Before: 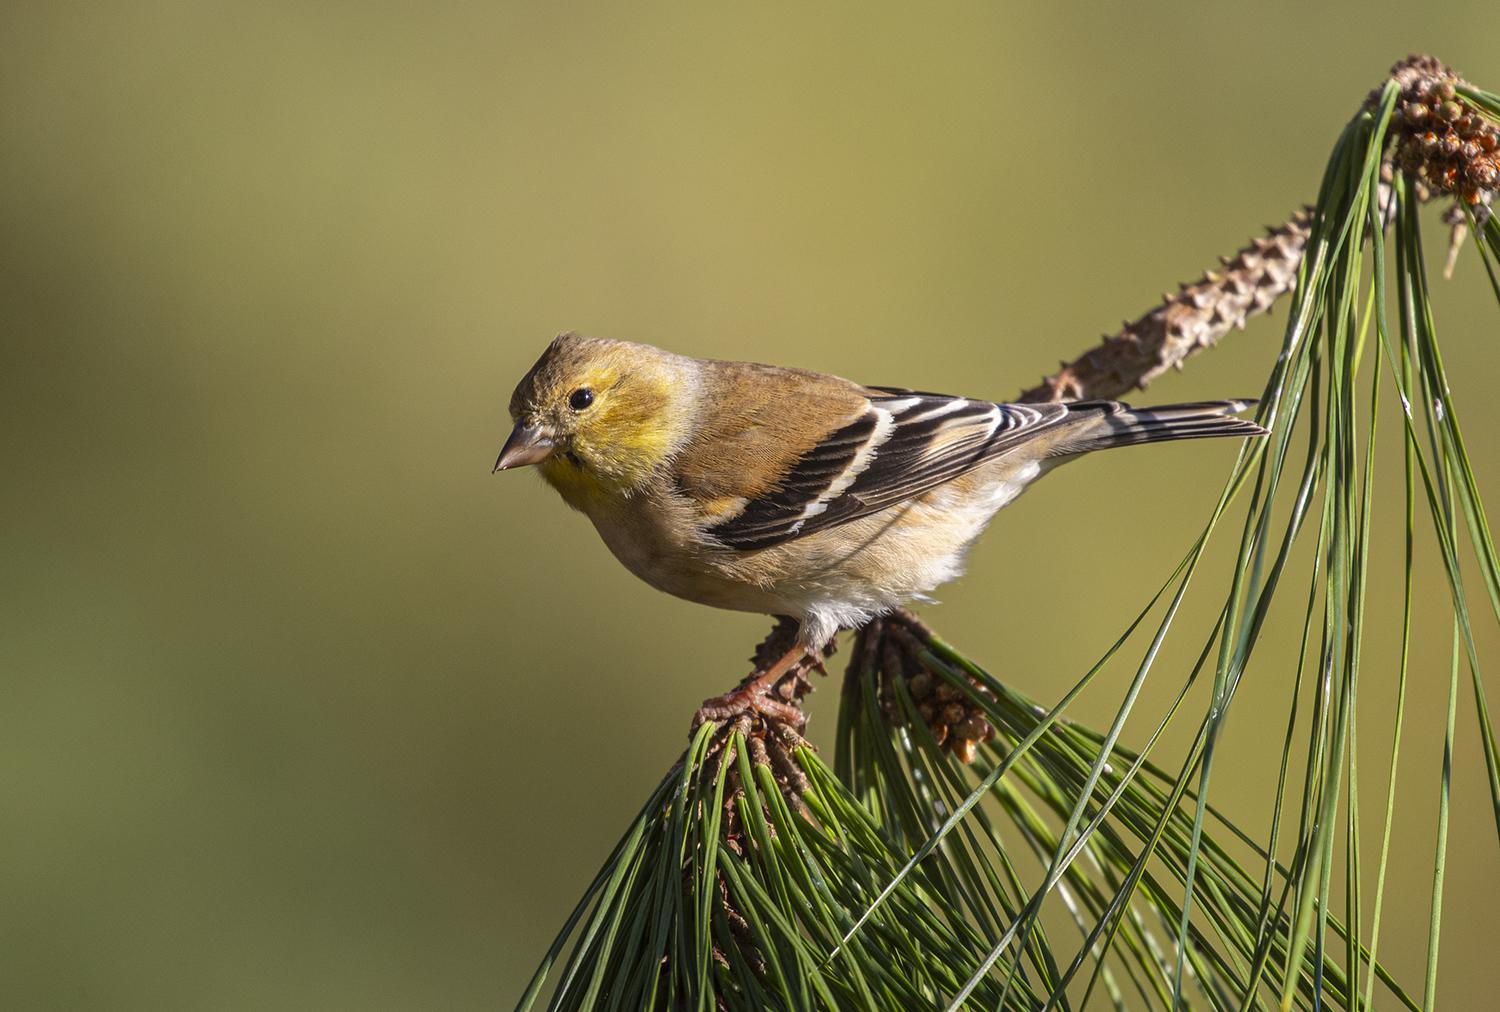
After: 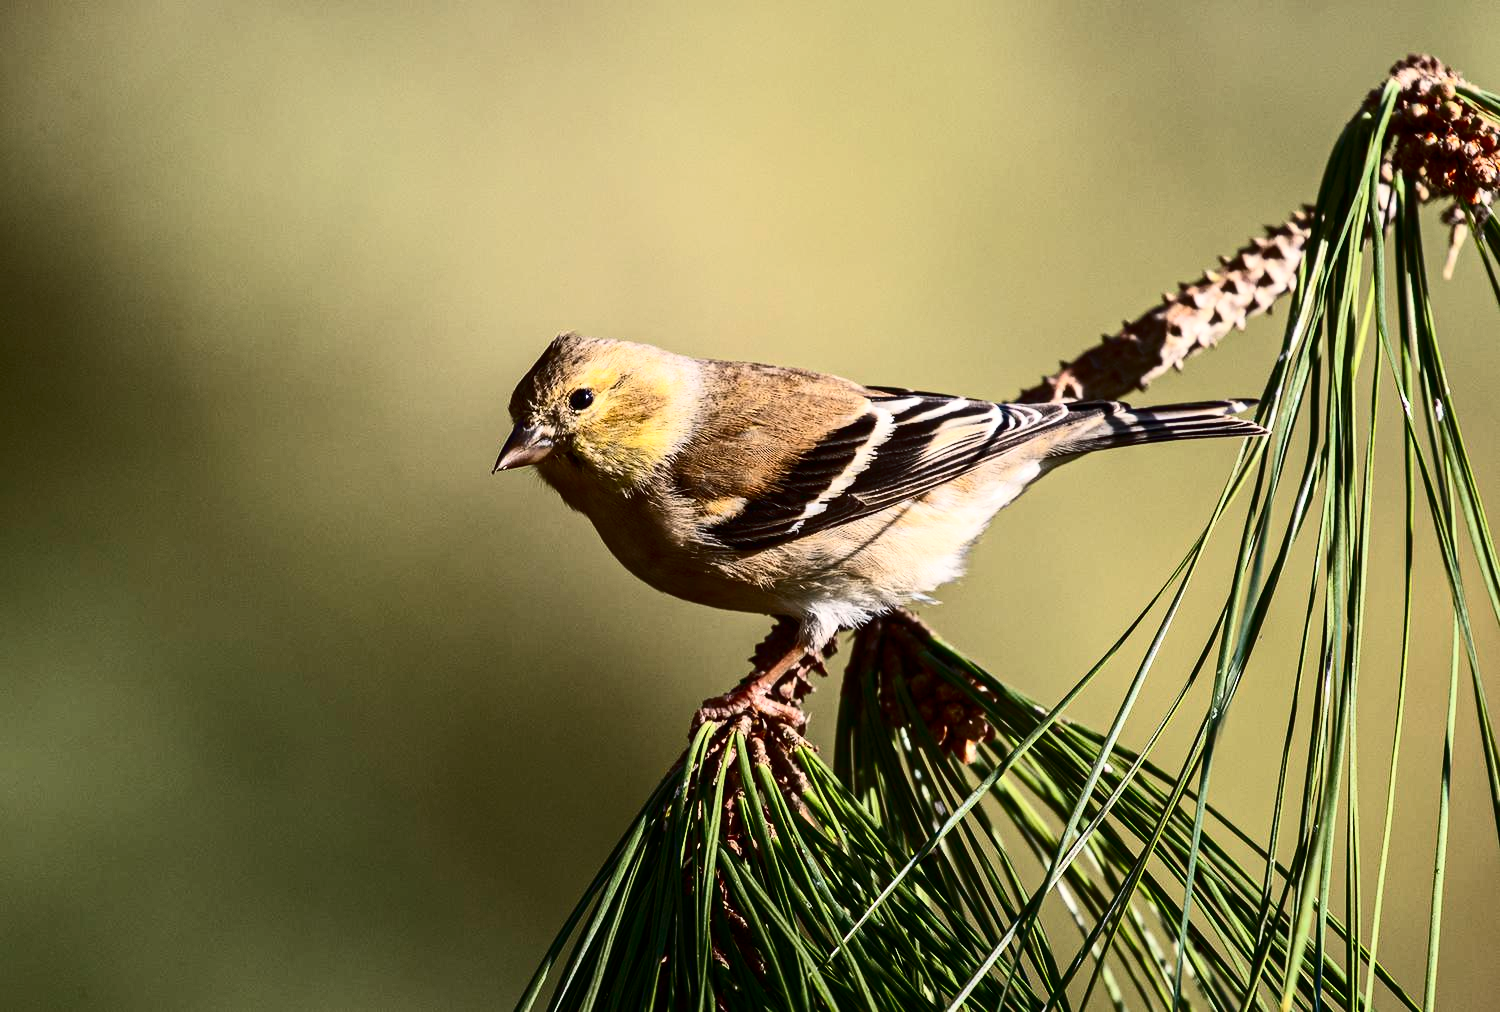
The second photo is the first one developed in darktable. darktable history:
contrast brightness saturation: contrast 0.5, saturation -0.088
